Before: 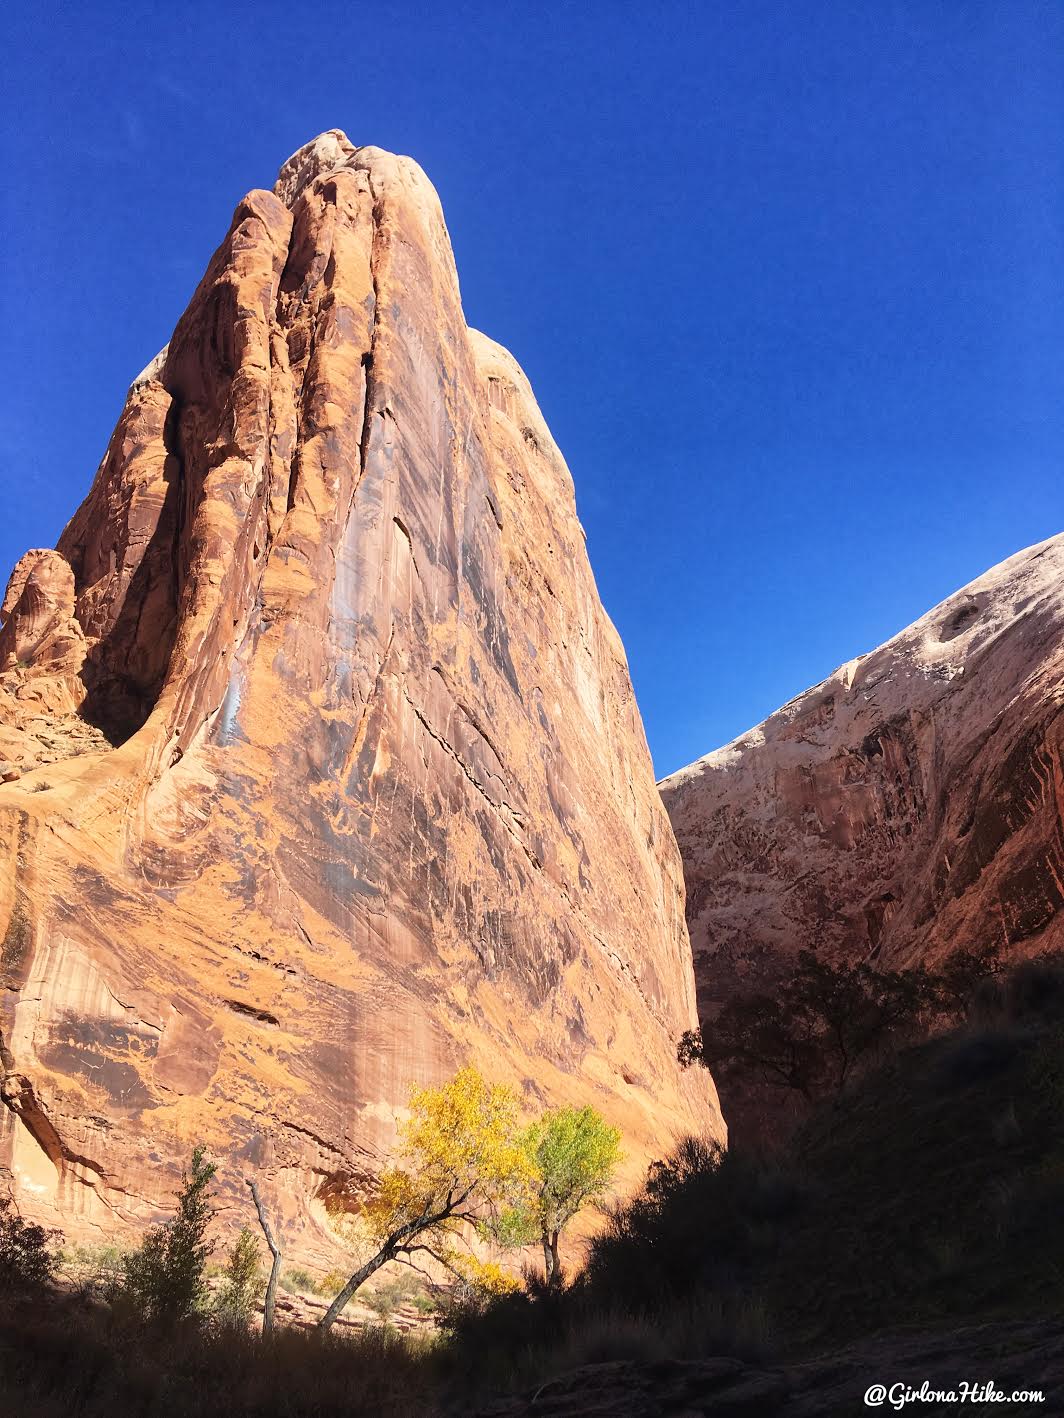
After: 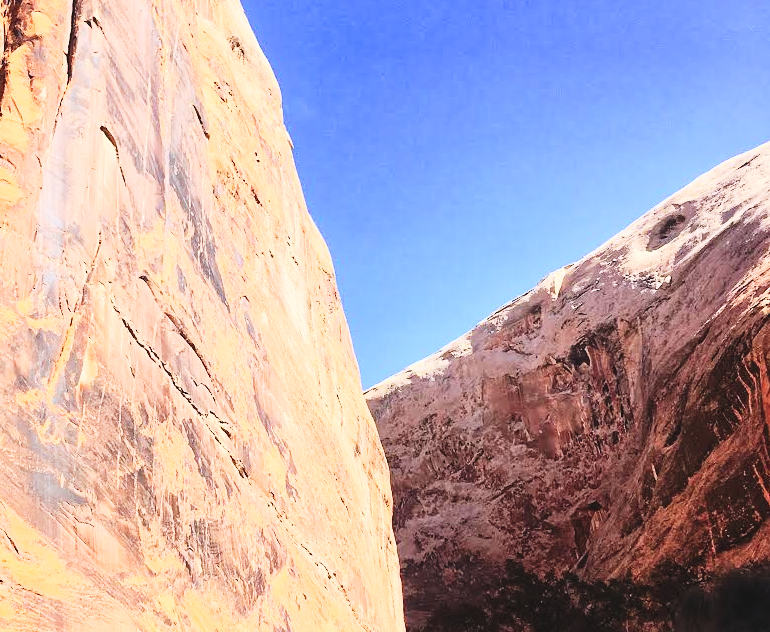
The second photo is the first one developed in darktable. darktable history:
tone curve: curves: ch0 [(0, 0.049) (0.175, 0.178) (0.466, 0.498) (0.715, 0.767) (0.819, 0.851) (1, 0.961)]; ch1 [(0, 0) (0.437, 0.398) (0.476, 0.466) (0.505, 0.505) (0.534, 0.544) (0.595, 0.608) (0.641, 0.643) (1, 1)]; ch2 [(0, 0) (0.359, 0.379) (0.437, 0.44) (0.489, 0.495) (0.518, 0.537) (0.579, 0.579) (1, 1)], preserve colors none
crop and rotate: left 27.603%, top 27.577%, bottom 27.799%
contrast brightness saturation: contrast 0.198, brightness 0.164, saturation 0.217
tone equalizer: -8 EV -0.405 EV, -7 EV -0.406 EV, -6 EV -0.321 EV, -5 EV -0.213 EV, -3 EV 0.197 EV, -2 EV 0.313 EV, -1 EV 0.41 EV, +0 EV 0.396 EV
